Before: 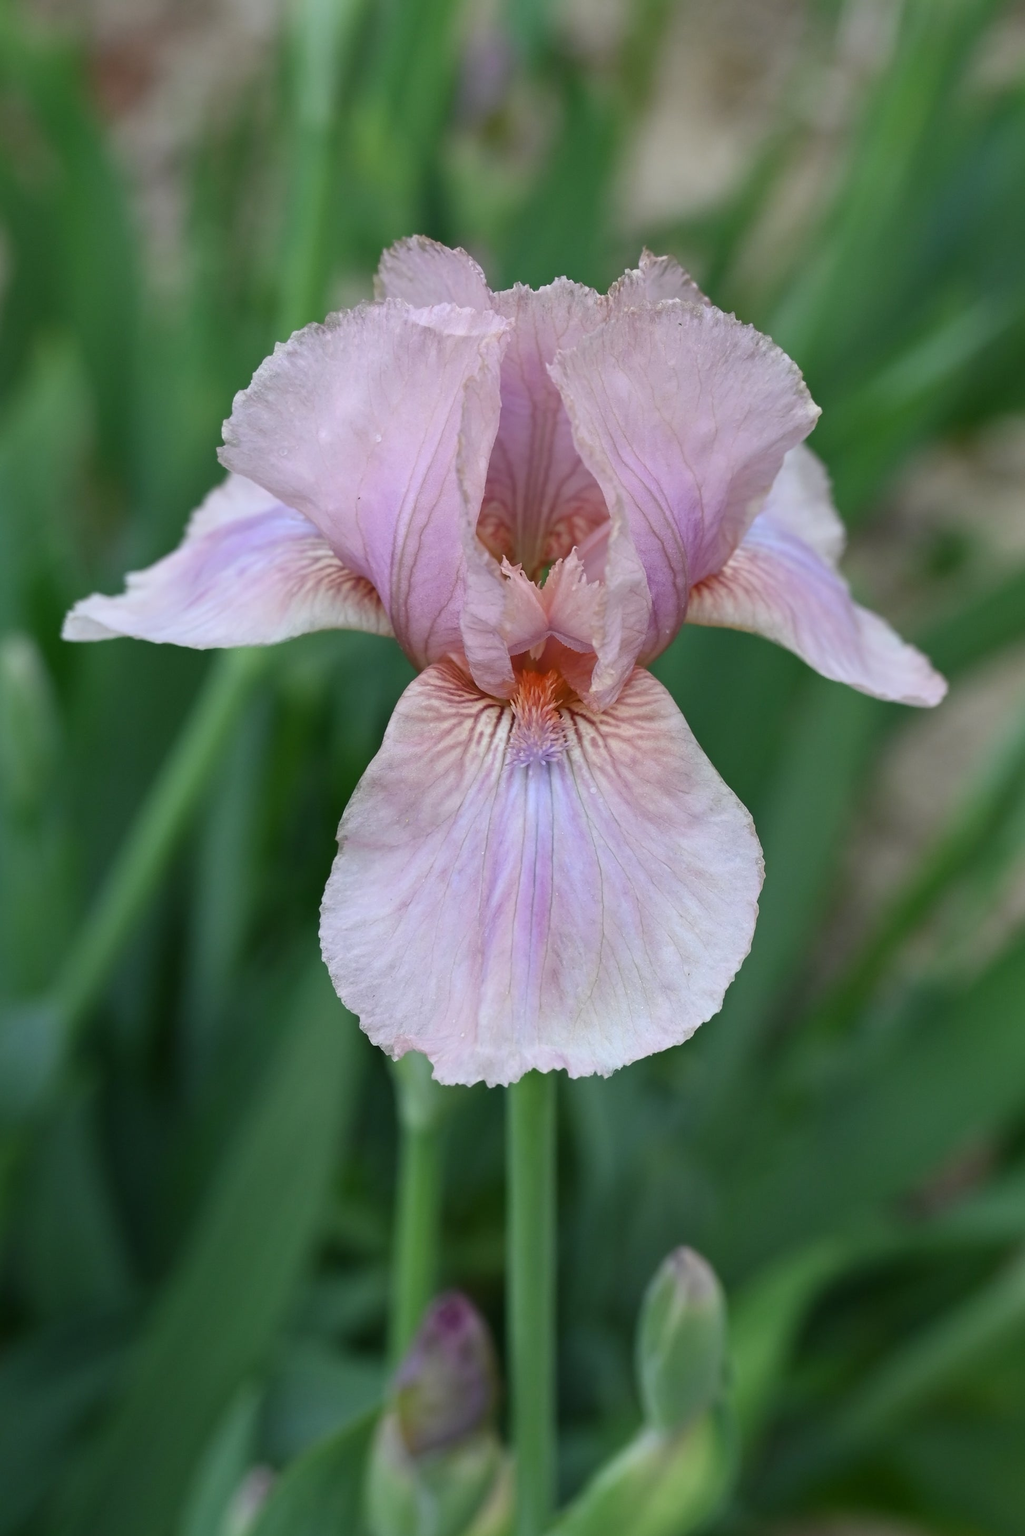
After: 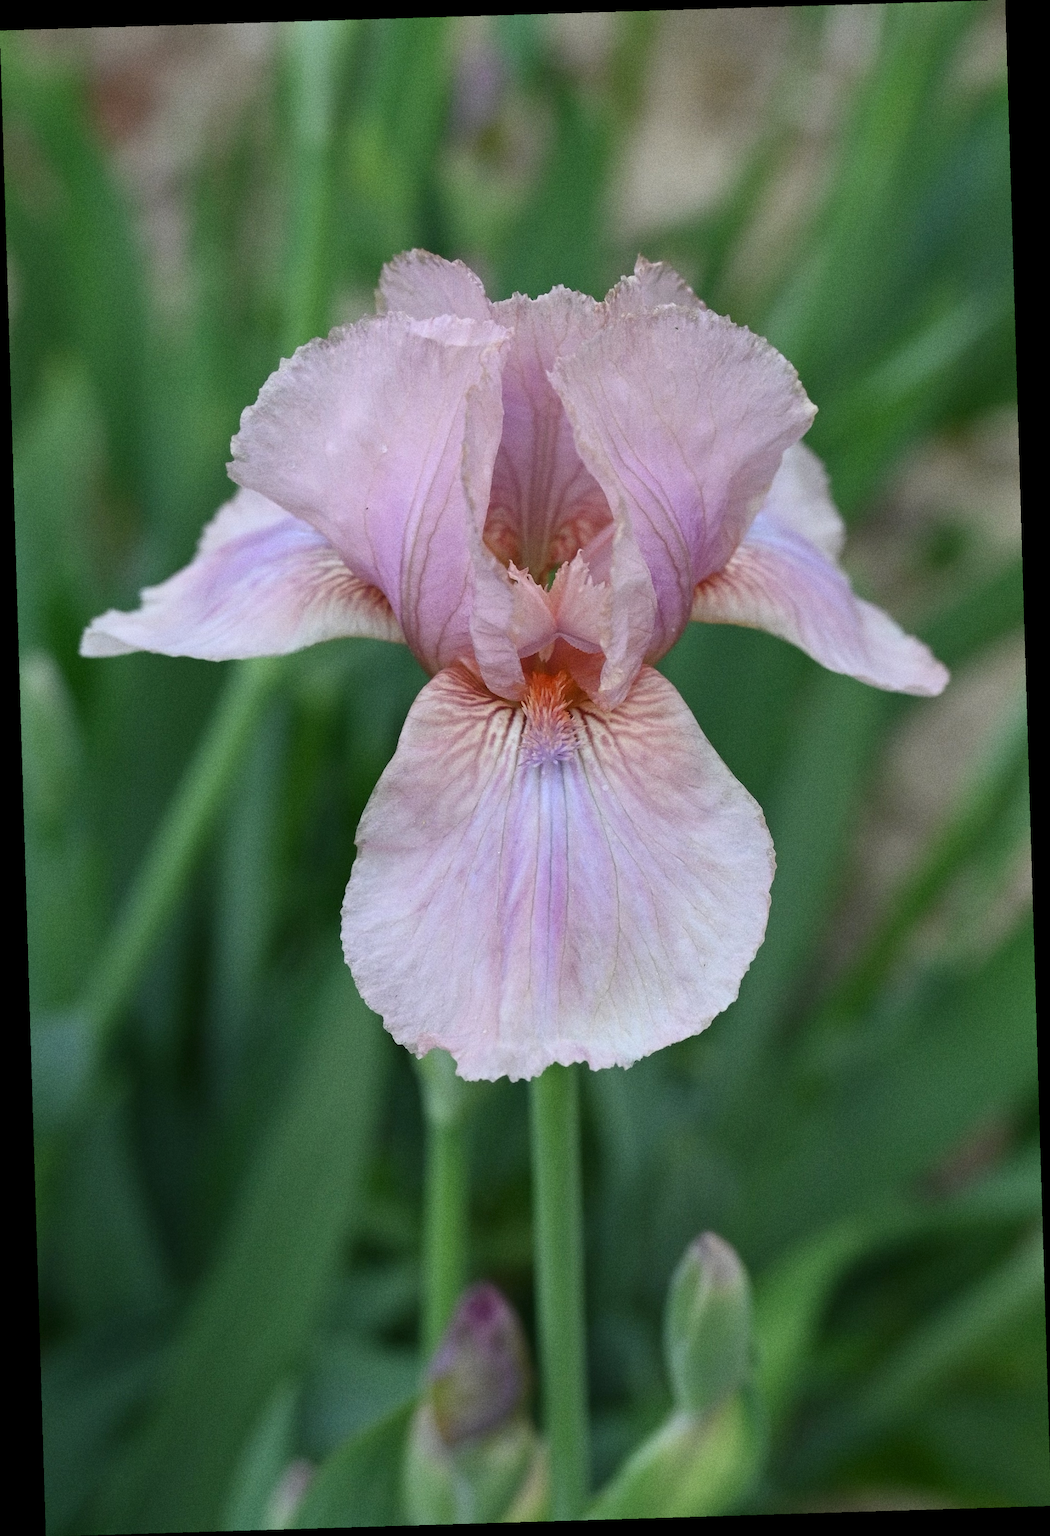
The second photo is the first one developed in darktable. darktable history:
white balance: emerald 1
grain: on, module defaults
rotate and perspective: rotation -1.75°, automatic cropping off
